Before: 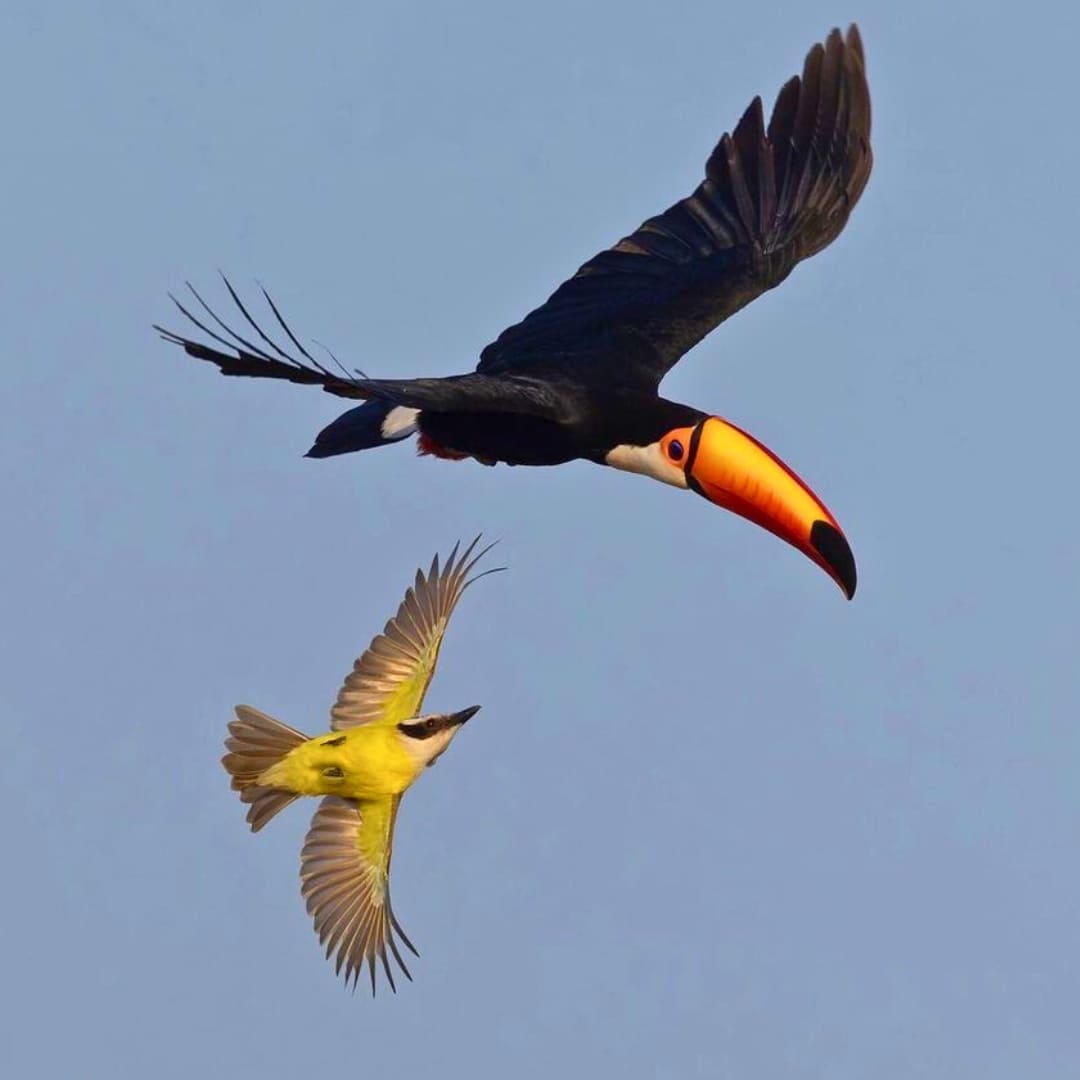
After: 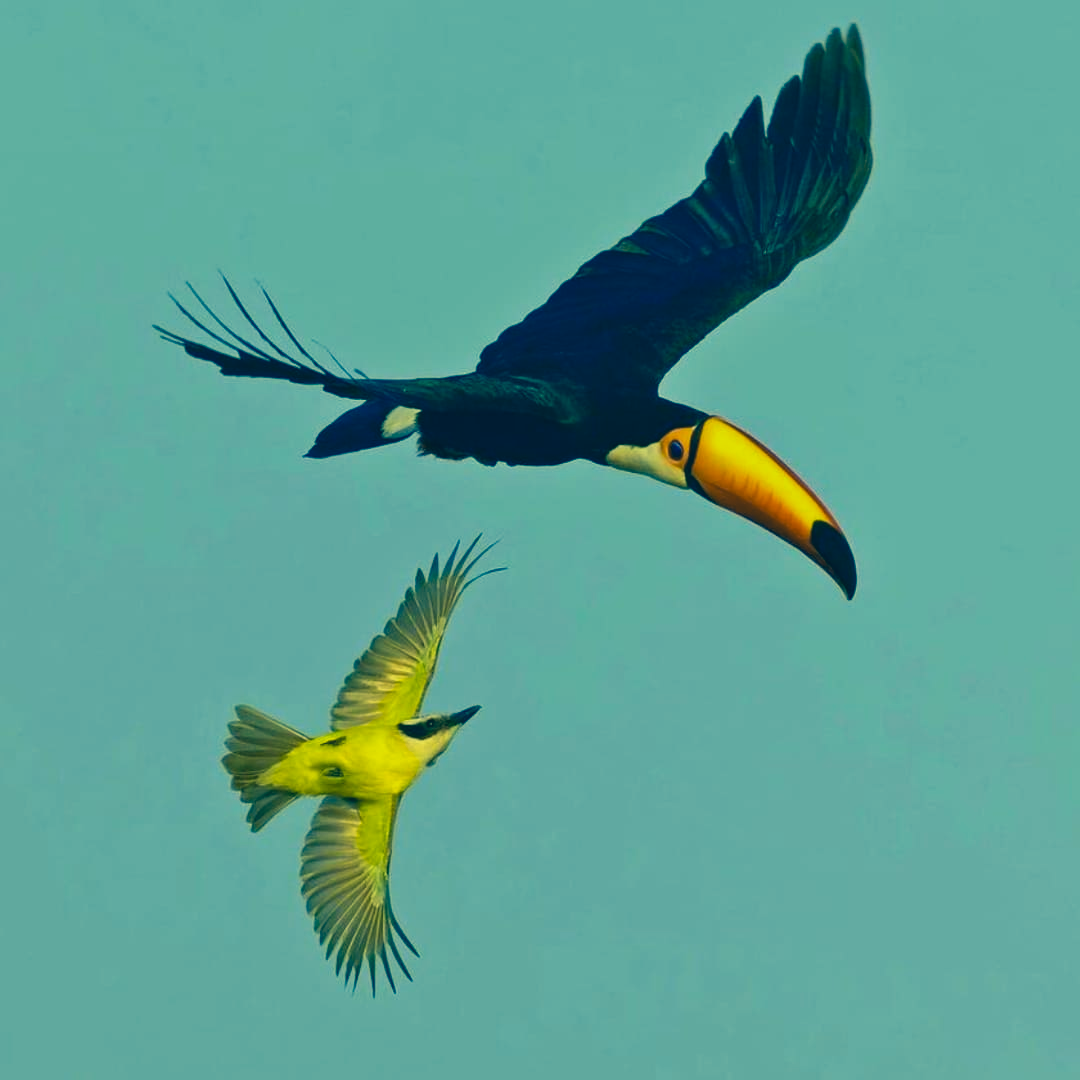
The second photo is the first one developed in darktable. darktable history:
color correction: highlights a* -16.17, highlights b* 39.7, shadows a* -39.33, shadows b* -26.72
tone equalizer: edges refinement/feathering 500, mask exposure compensation -1.57 EV, preserve details no
